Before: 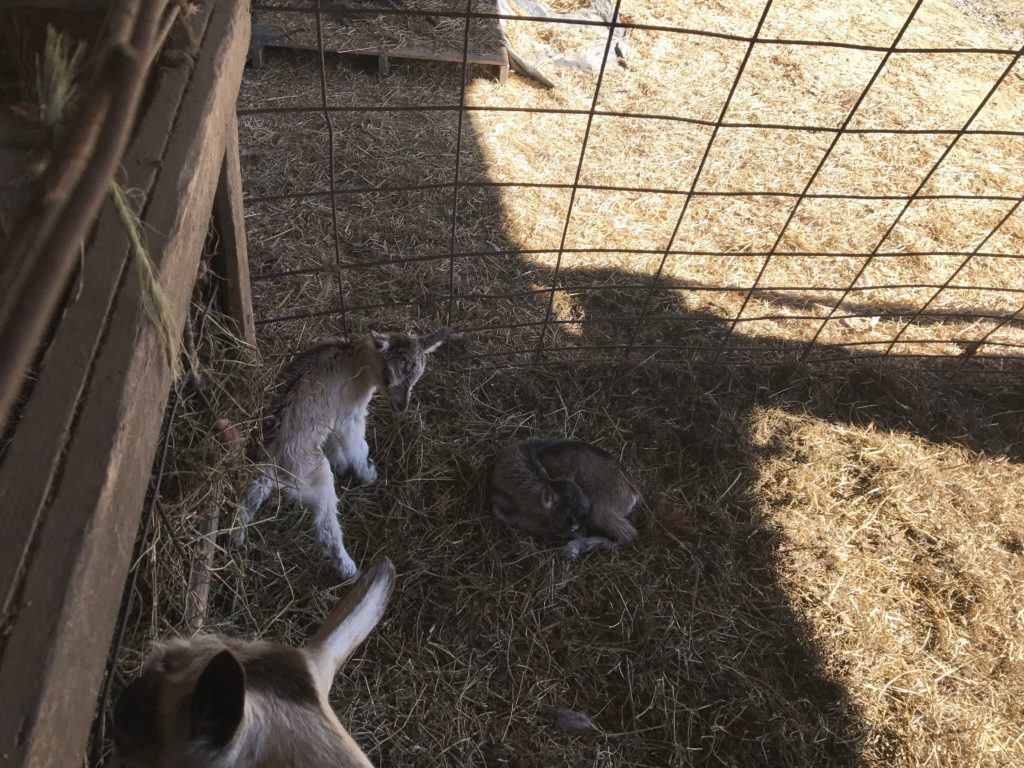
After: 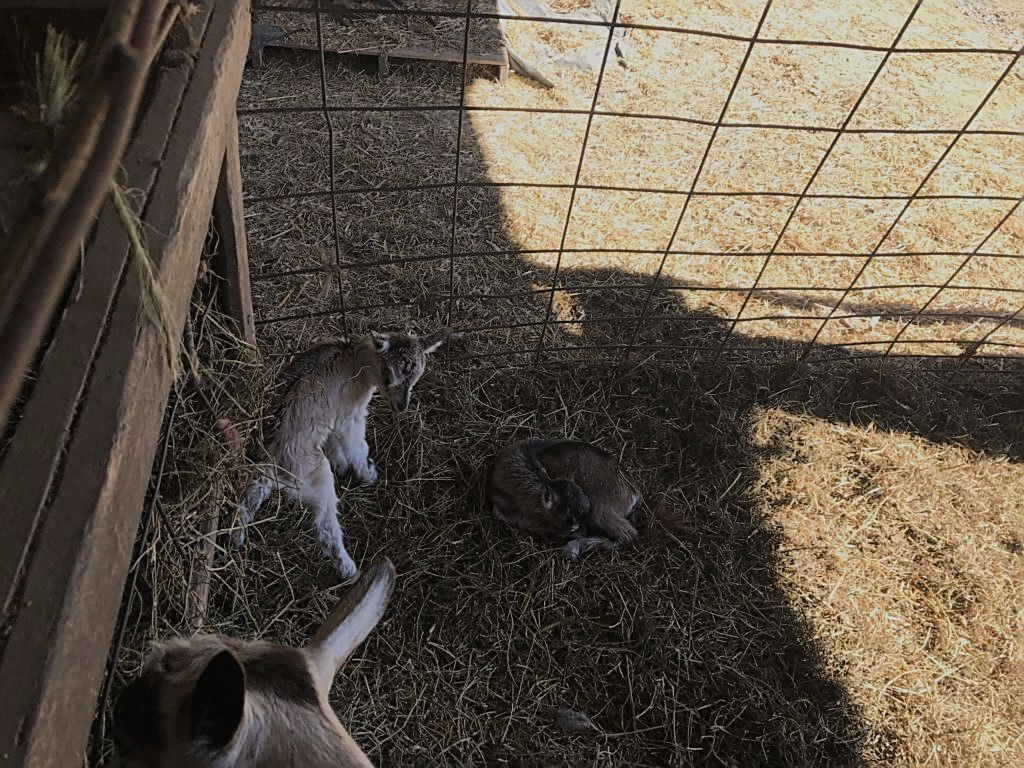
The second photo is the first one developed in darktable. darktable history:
sharpen: on, module defaults
filmic rgb: black relative exposure -7.65 EV, white relative exposure 4.56 EV, hardness 3.61, color science v6 (2022)
contrast equalizer: y [[0.439, 0.44, 0.442, 0.457, 0.493, 0.498], [0.5 ×6], [0.5 ×6], [0 ×6], [0 ×6]], mix 0.76
